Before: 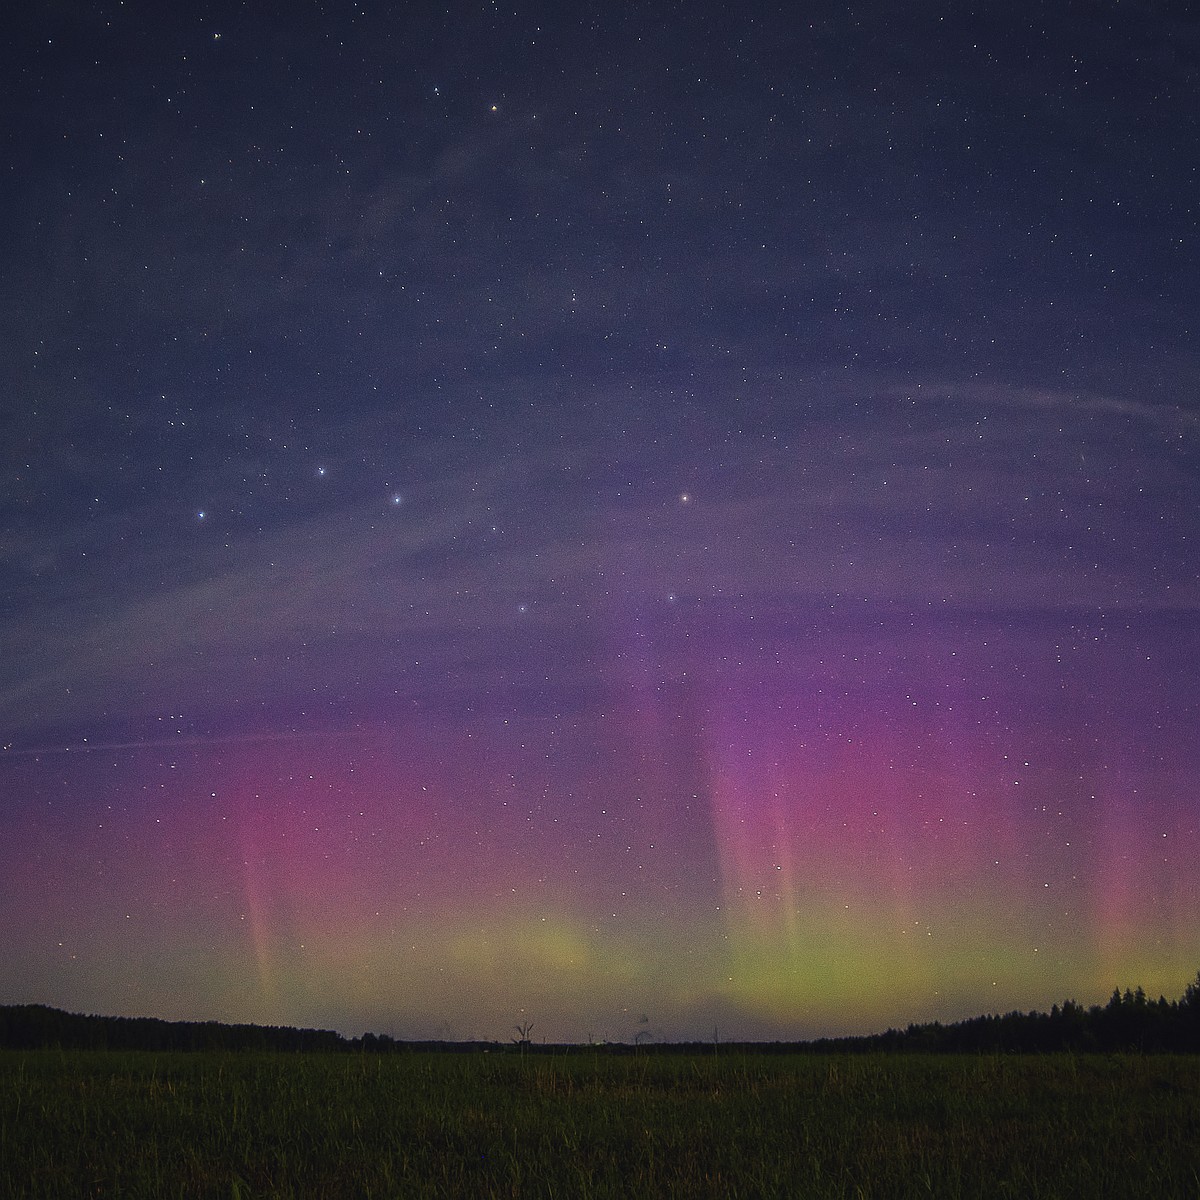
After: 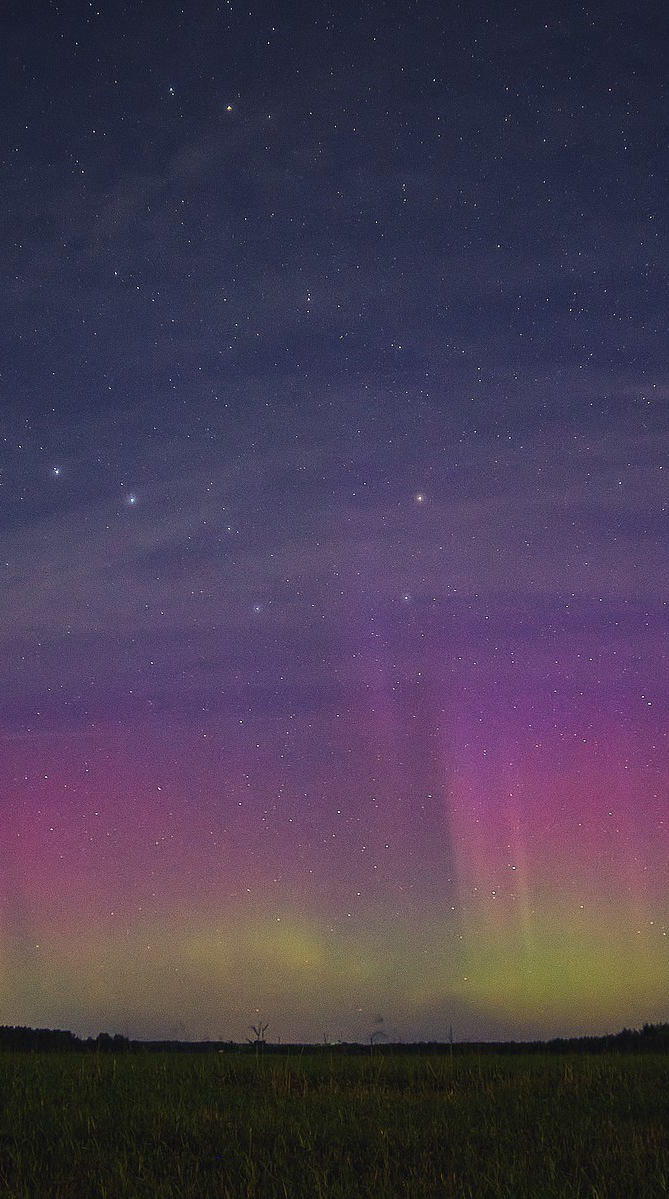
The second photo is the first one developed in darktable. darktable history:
crop: left 22.131%, right 22.067%, bottom 0.011%
